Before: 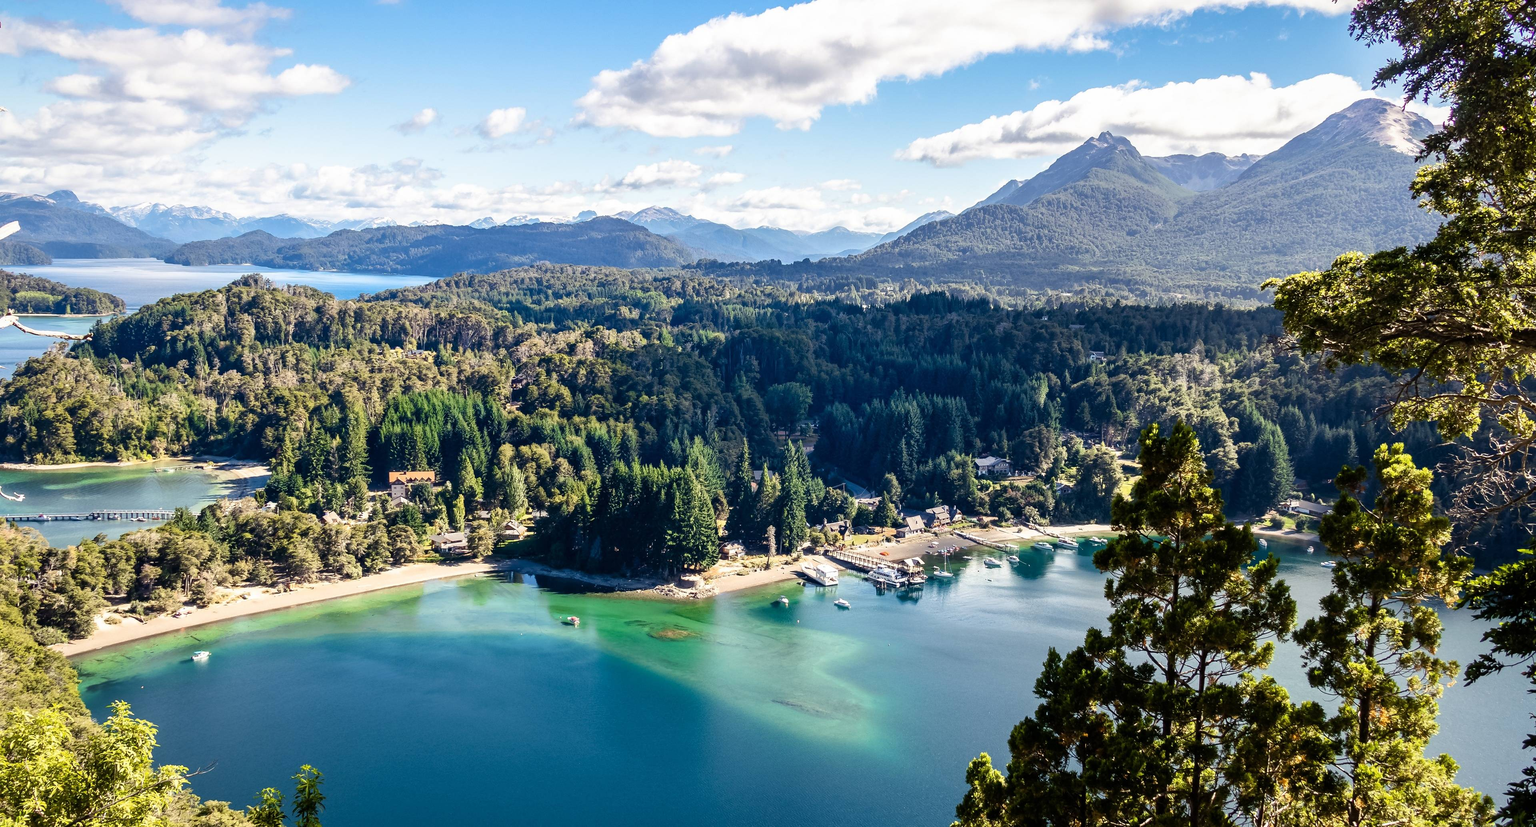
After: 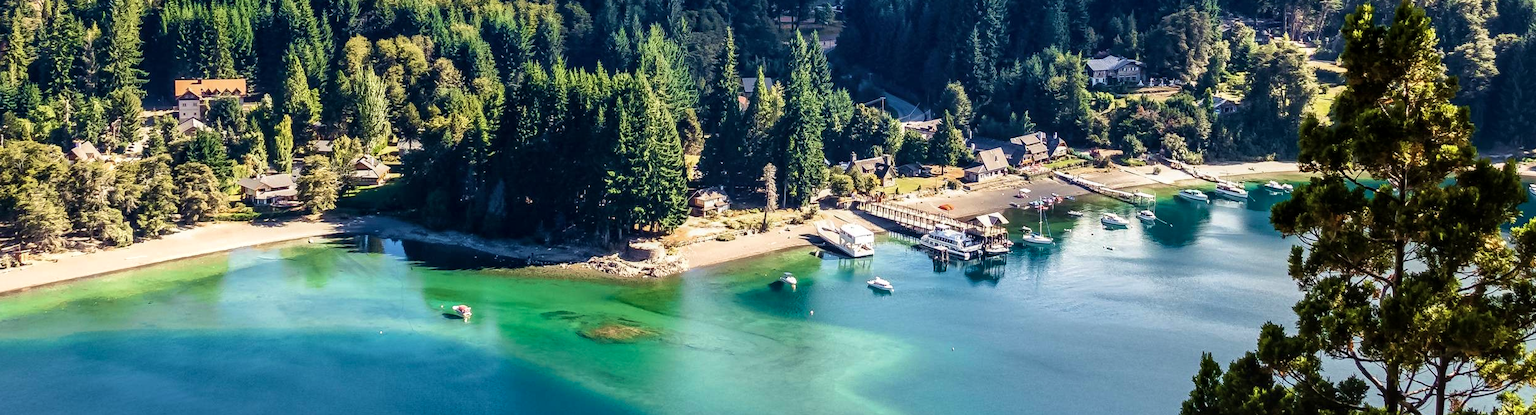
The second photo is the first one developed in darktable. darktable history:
crop: left 18.03%, top 50.887%, right 17.709%, bottom 16.807%
local contrast: on, module defaults
velvia: on, module defaults
